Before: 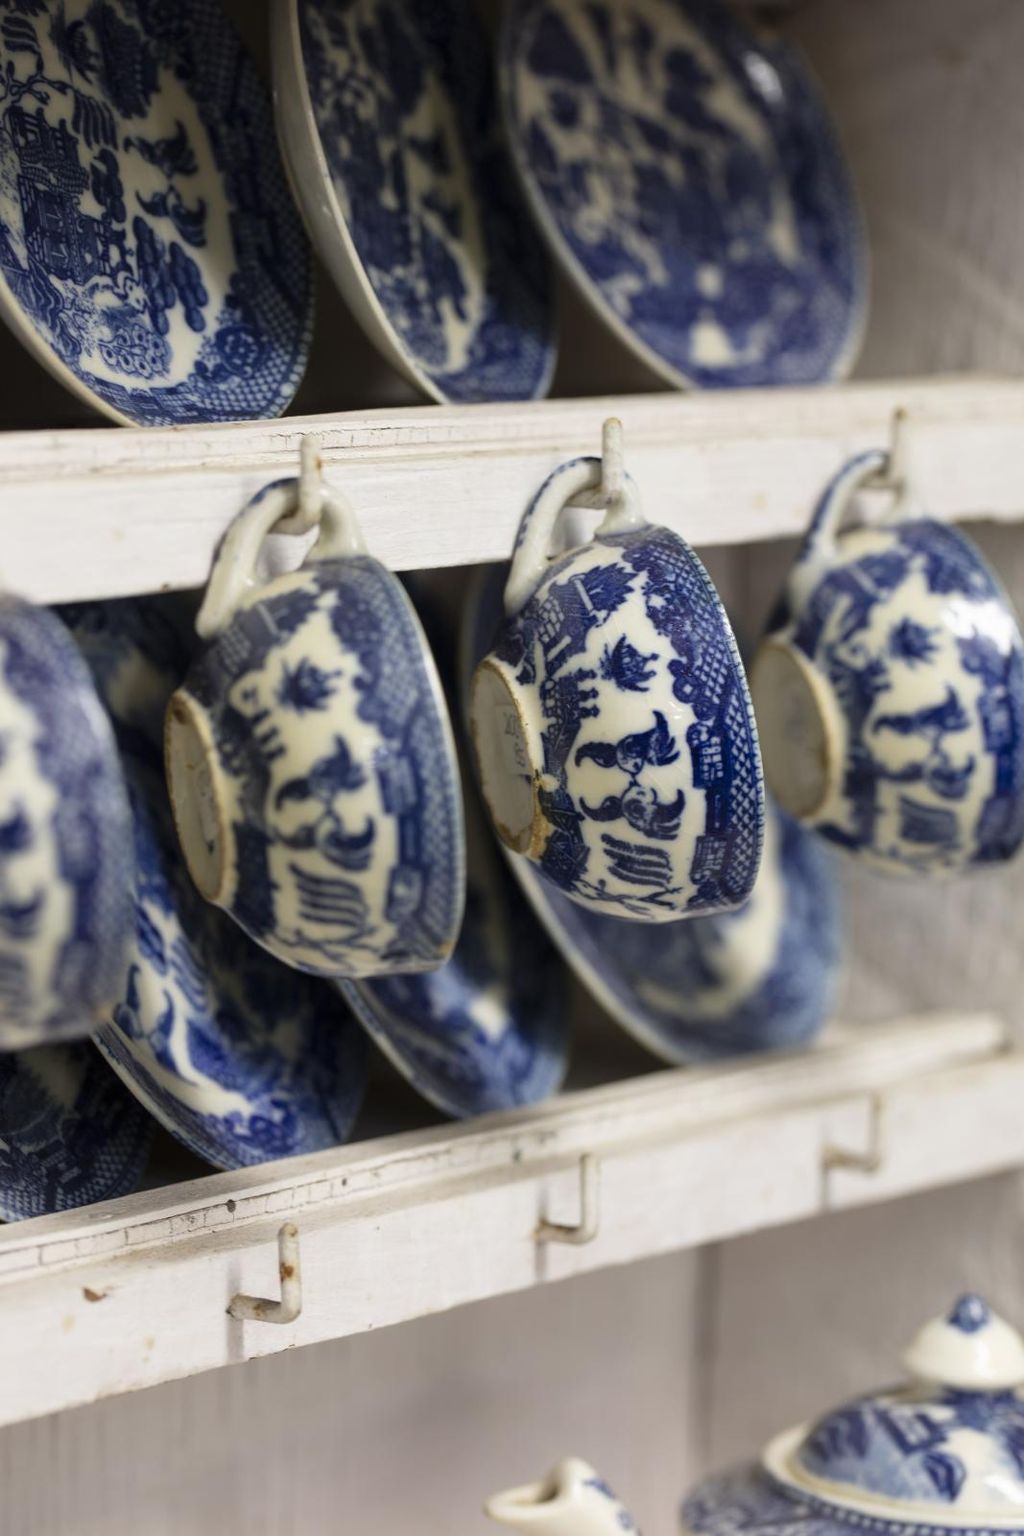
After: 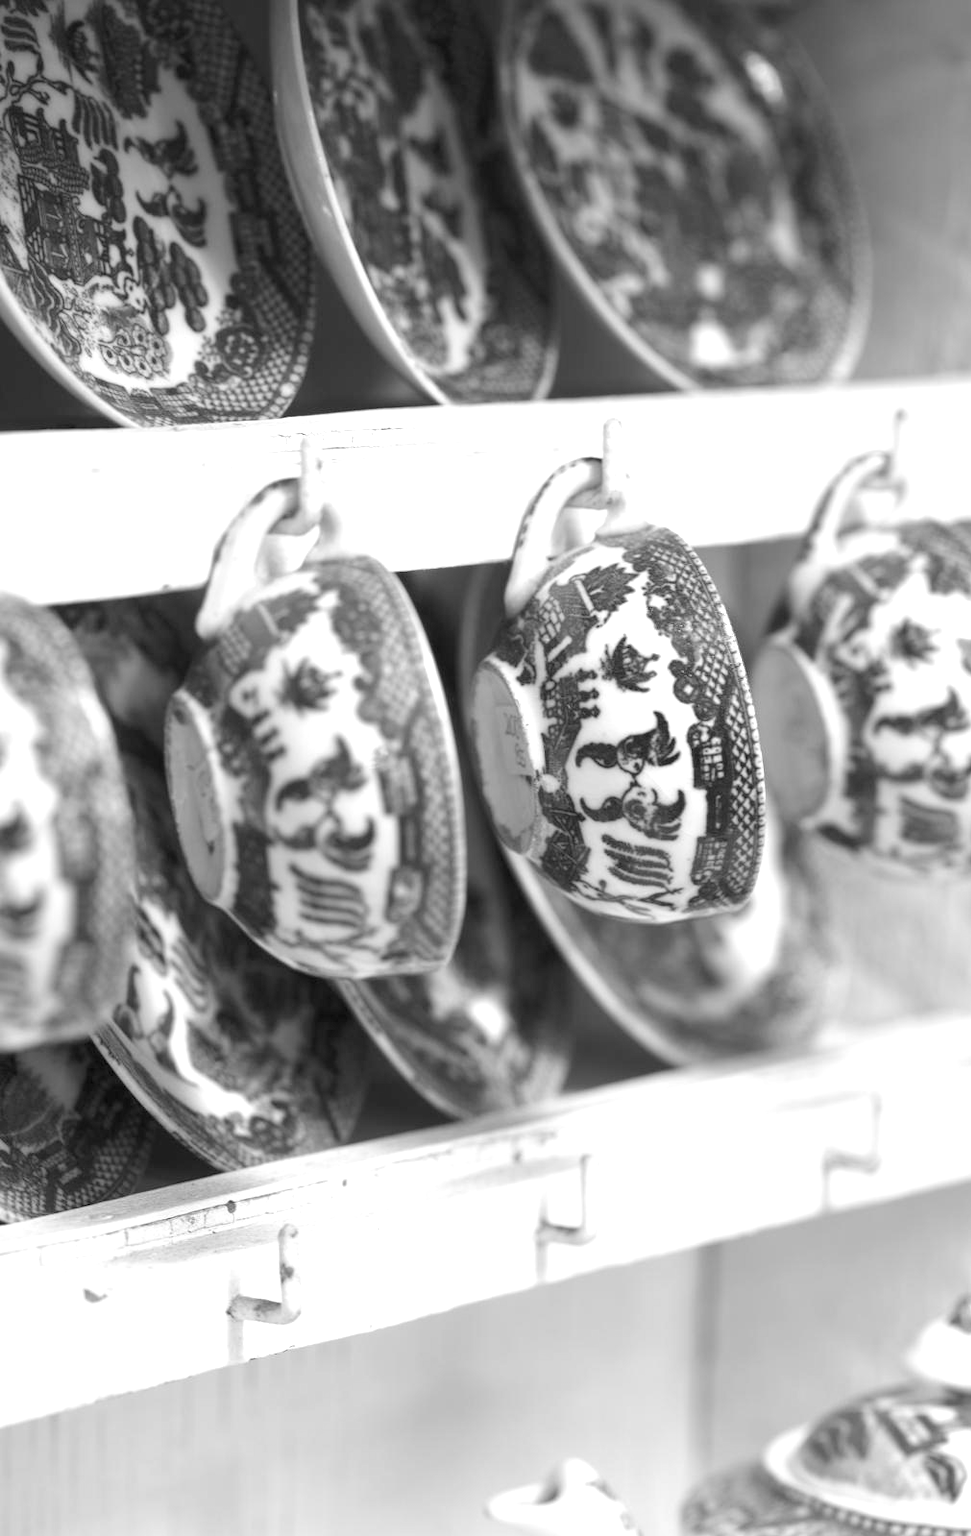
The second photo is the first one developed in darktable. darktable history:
monochrome: a 14.95, b -89.96
contrast brightness saturation: brightness 0.13
color balance rgb: global vibrance 0.5%
crop and rotate: right 5.167%
exposure: black level correction 0, exposure 1.1 EV, compensate exposure bias true, compensate highlight preservation false
